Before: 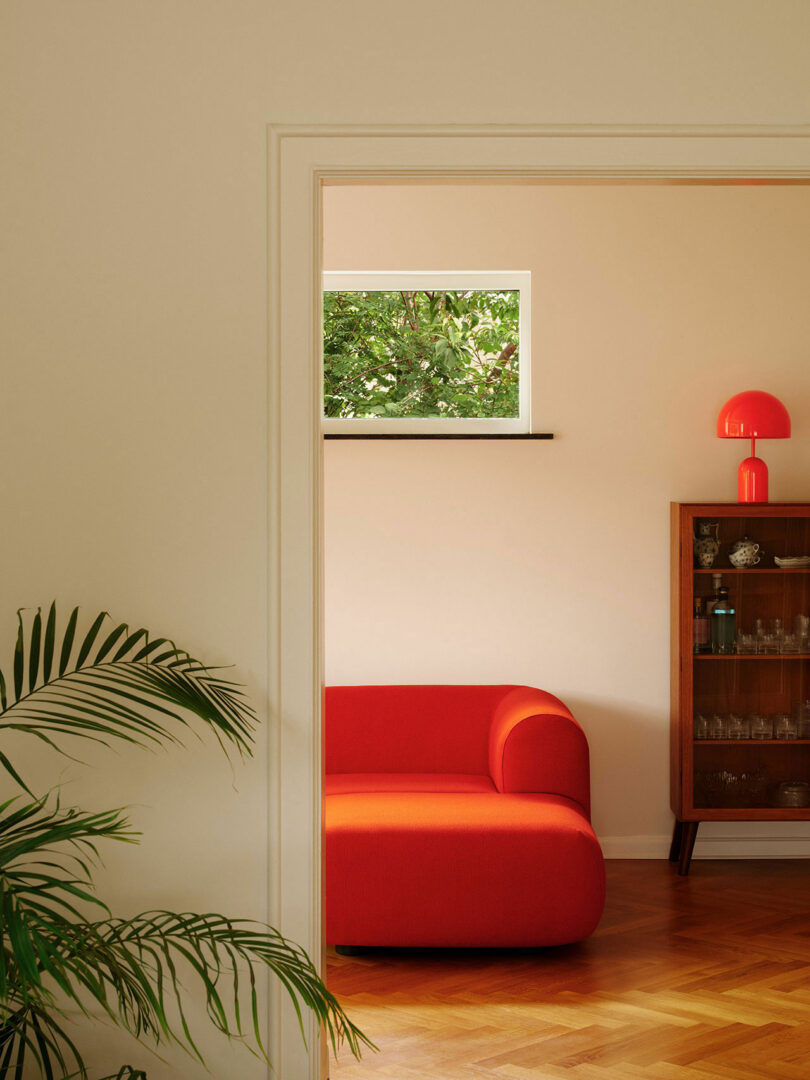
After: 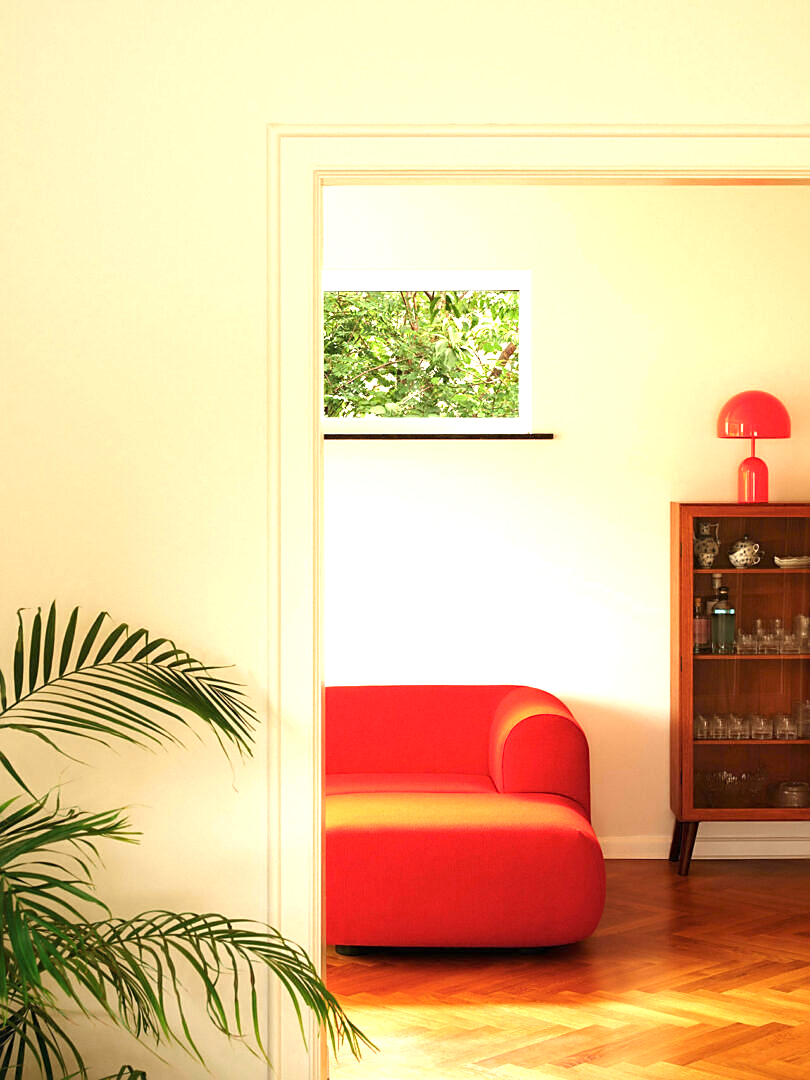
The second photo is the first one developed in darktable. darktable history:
exposure: black level correction 0, exposure 1.4 EV, compensate highlight preservation false
sharpen: radius 1.907, amount 0.414, threshold 1.244
